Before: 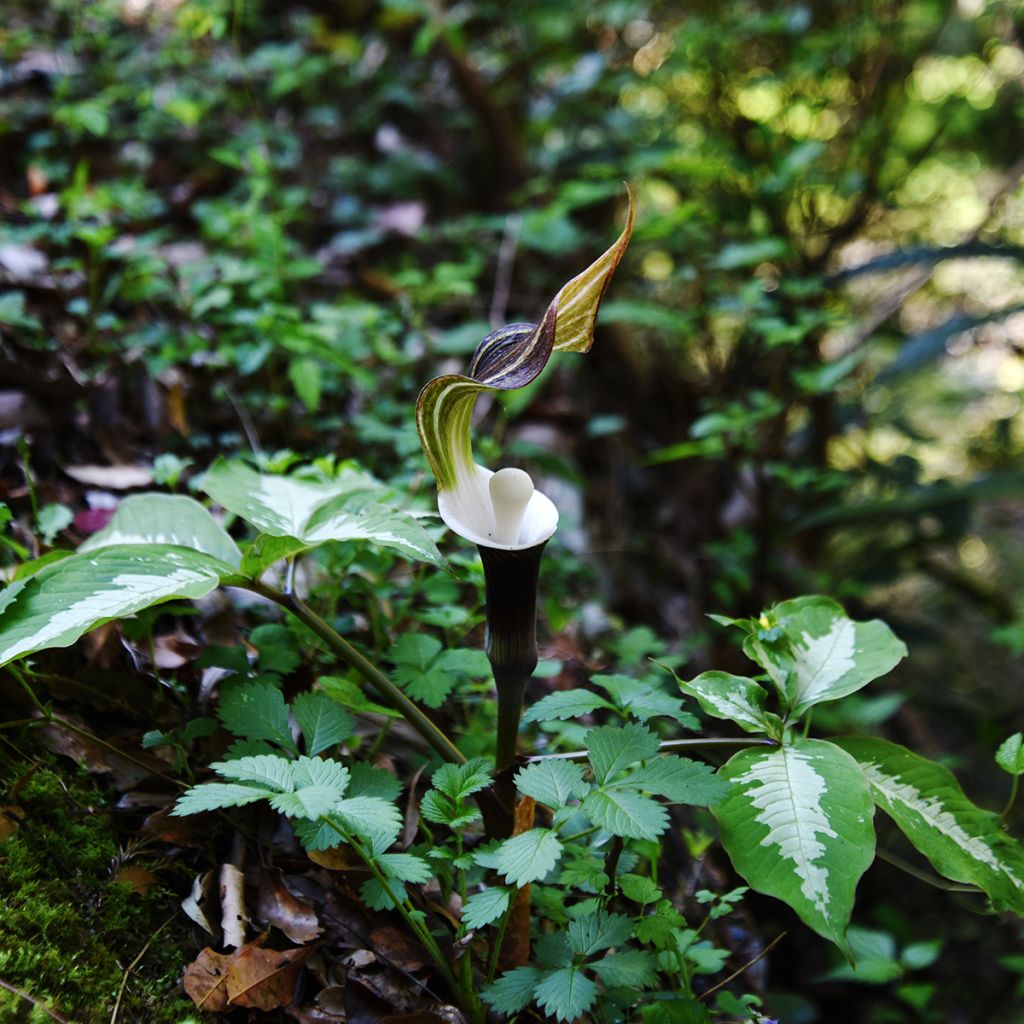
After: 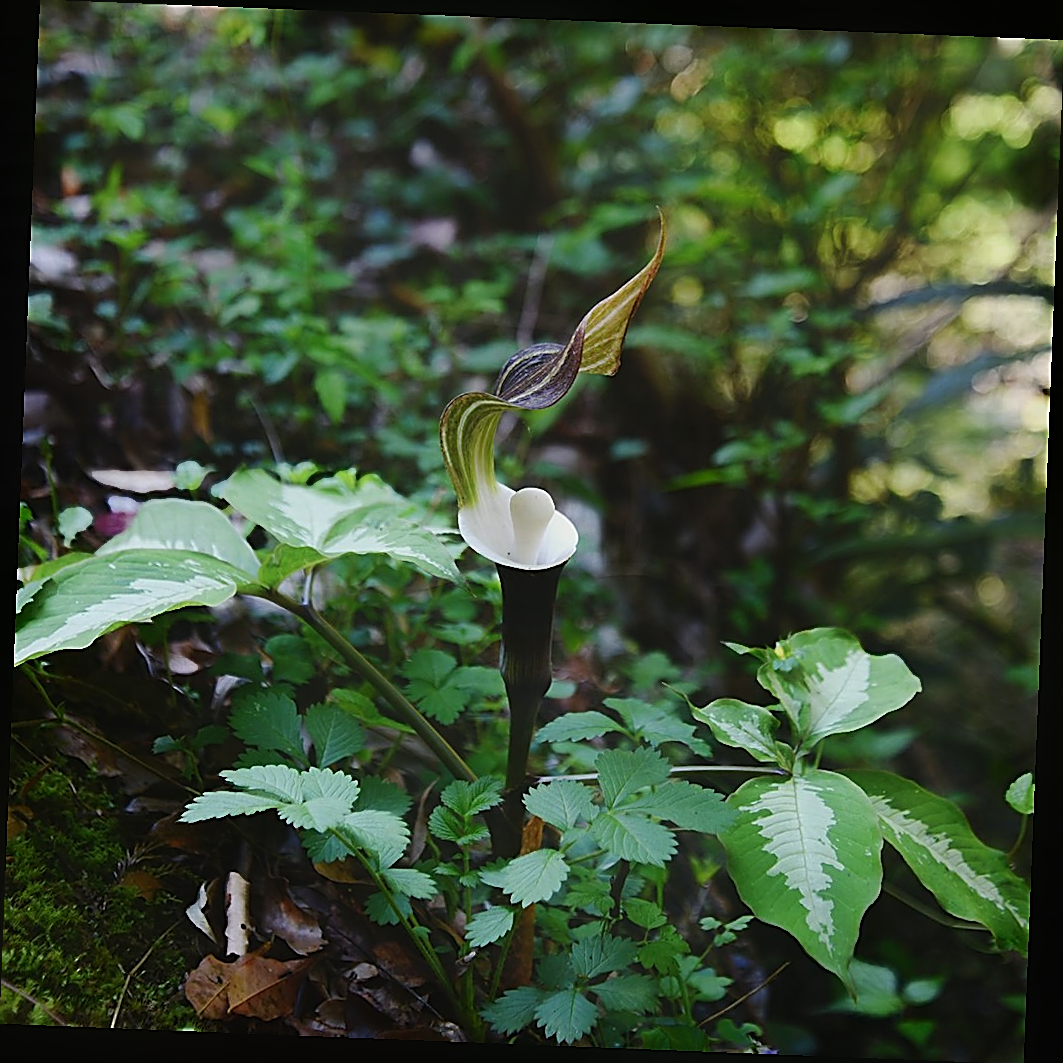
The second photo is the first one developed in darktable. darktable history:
sharpen: radius 1.685, amount 1.294
exposure: compensate highlight preservation false
rotate and perspective: rotation 2.27°, automatic cropping off
contrast equalizer: octaves 7, y [[0.6 ×6], [0.55 ×6], [0 ×6], [0 ×6], [0 ×6]], mix -1
